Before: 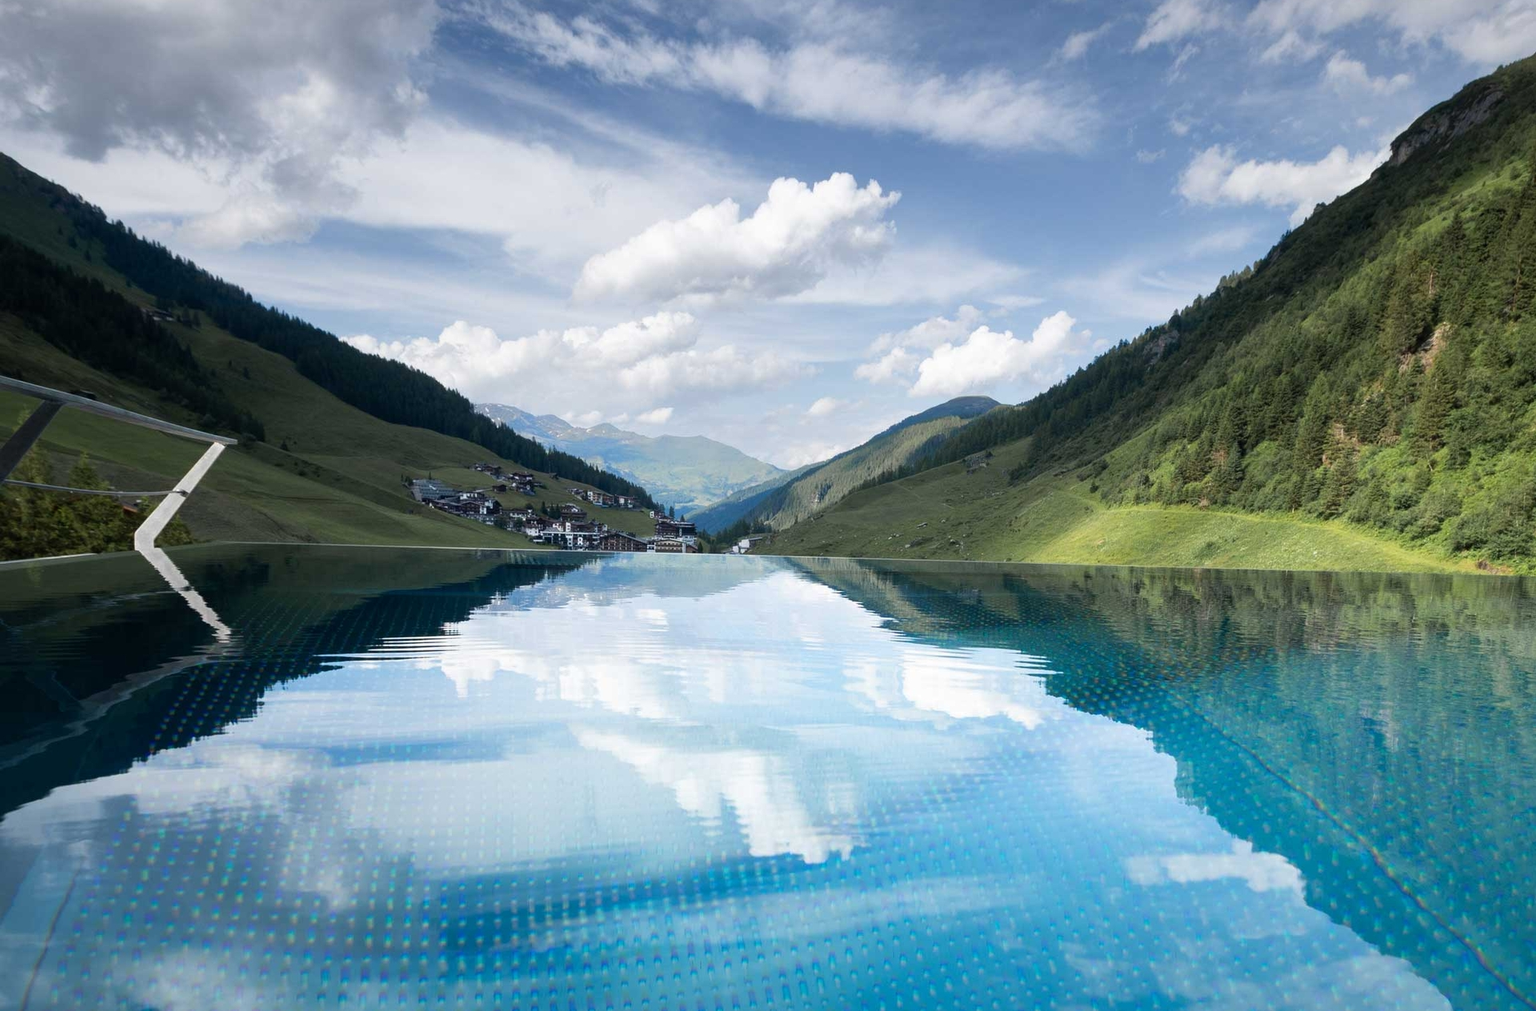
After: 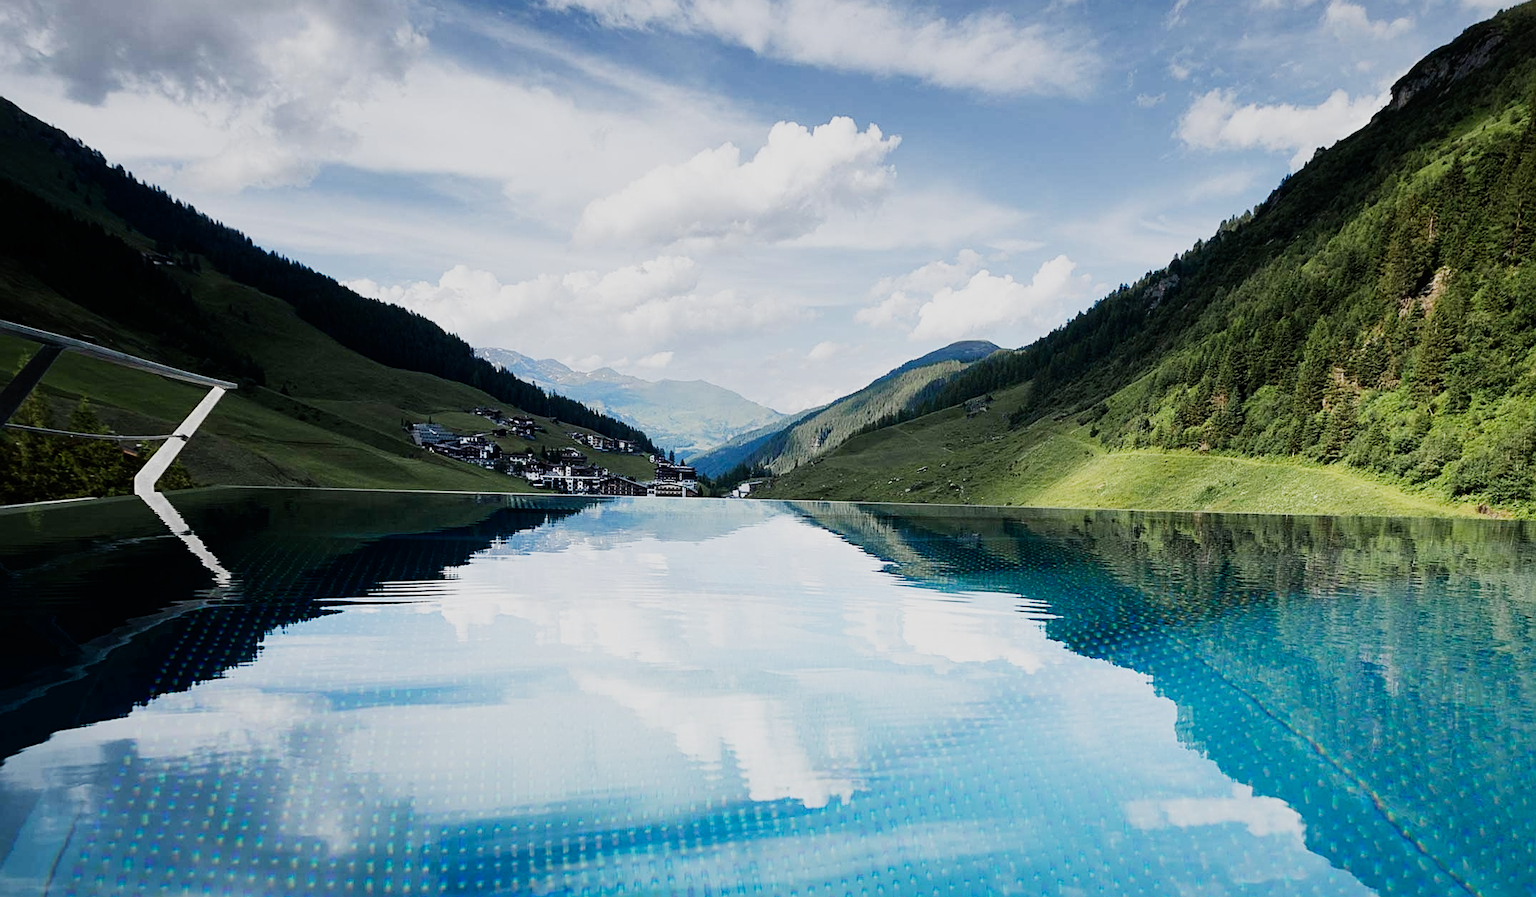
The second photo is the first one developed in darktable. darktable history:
sharpen: on, module defaults
crop and rotate: top 5.609%, bottom 5.609%
sigmoid: contrast 1.7, skew -0.2, preserve hue 0%, red attenuation 0.1, red rotation 0.035, green attenuation 0.1, green rotation -0.017, blue attenuation 0.15, blue rotation -0.052, base primaries Rec2020
